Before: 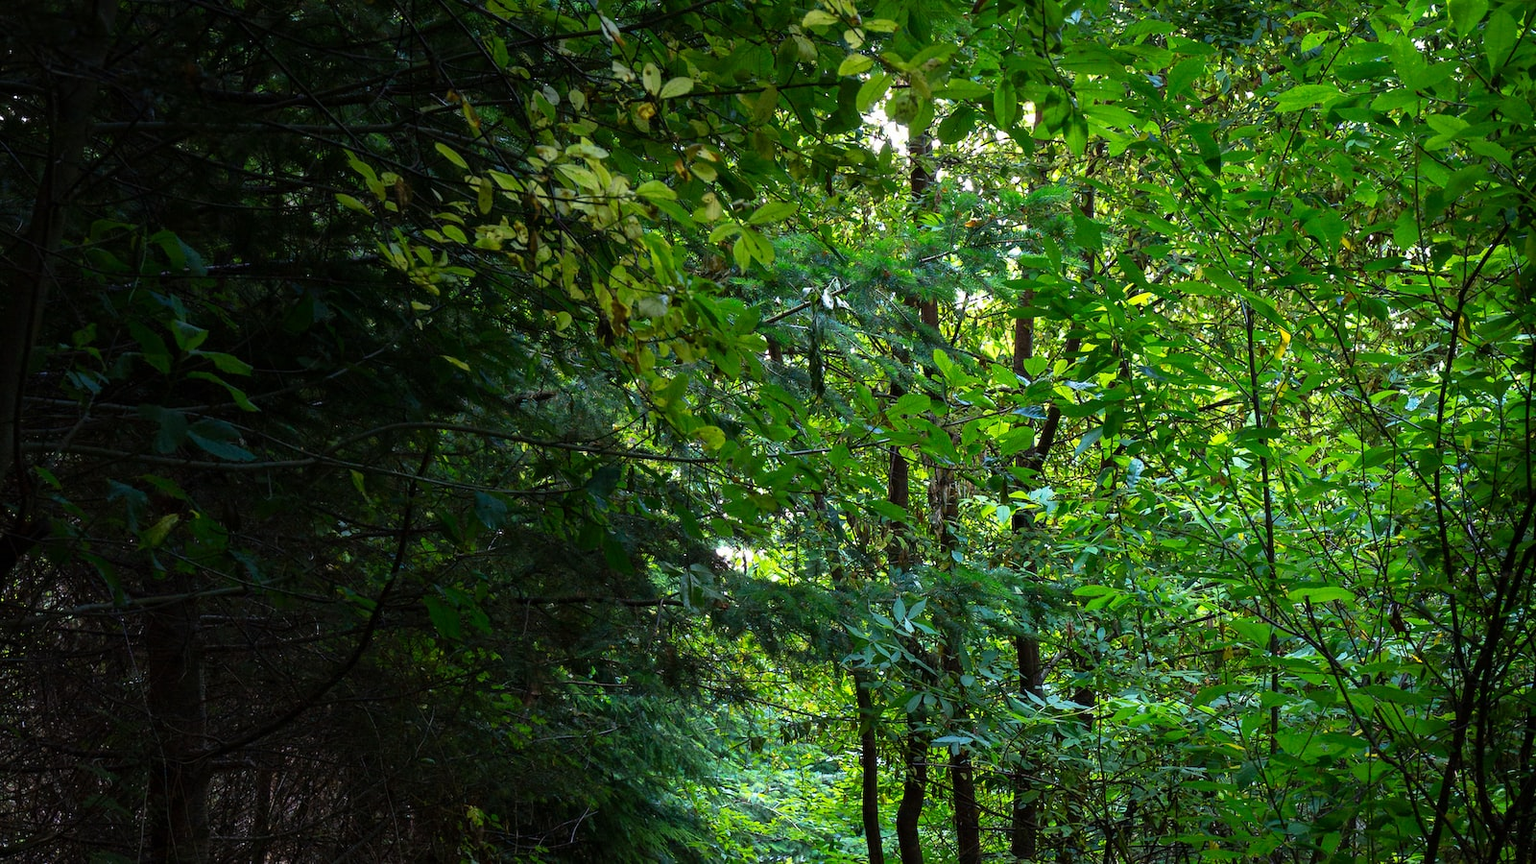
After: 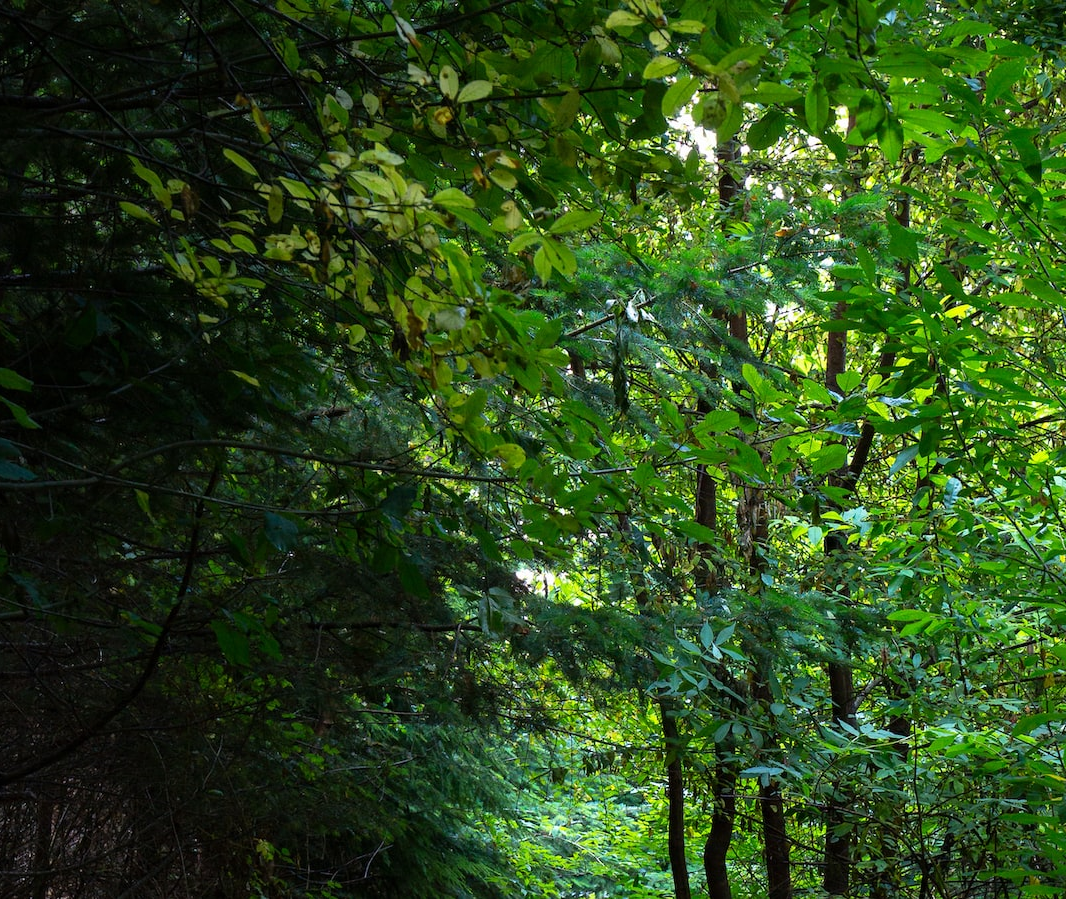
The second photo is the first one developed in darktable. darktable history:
crop and rotate: left 14.376%, right 18.957%
